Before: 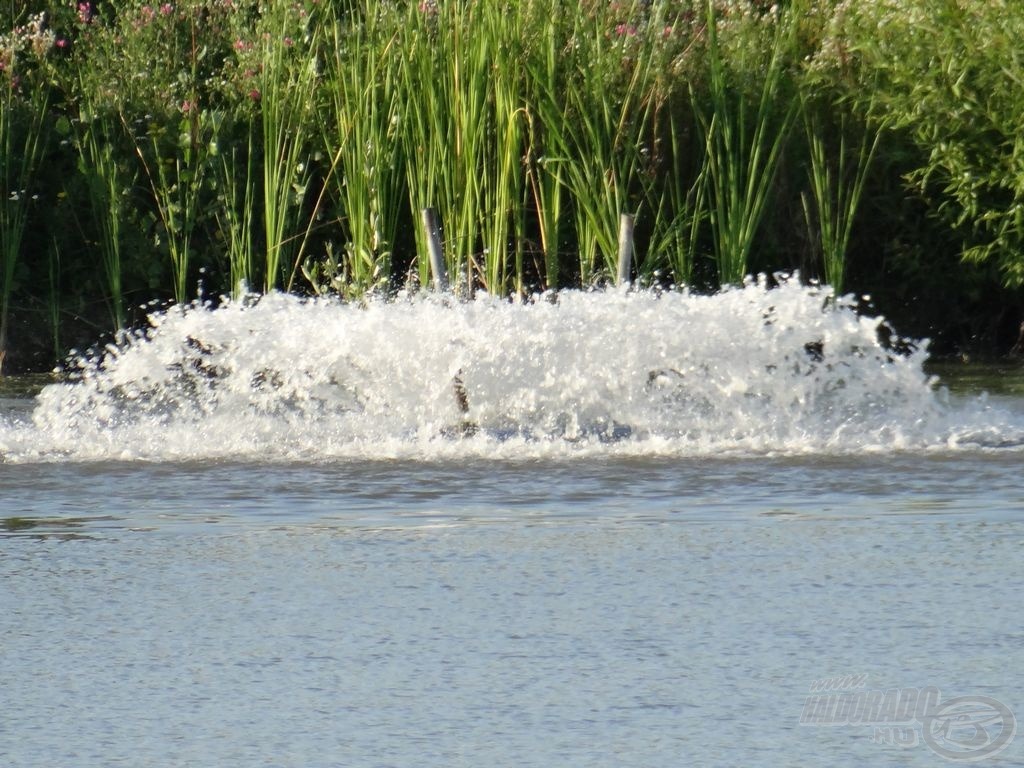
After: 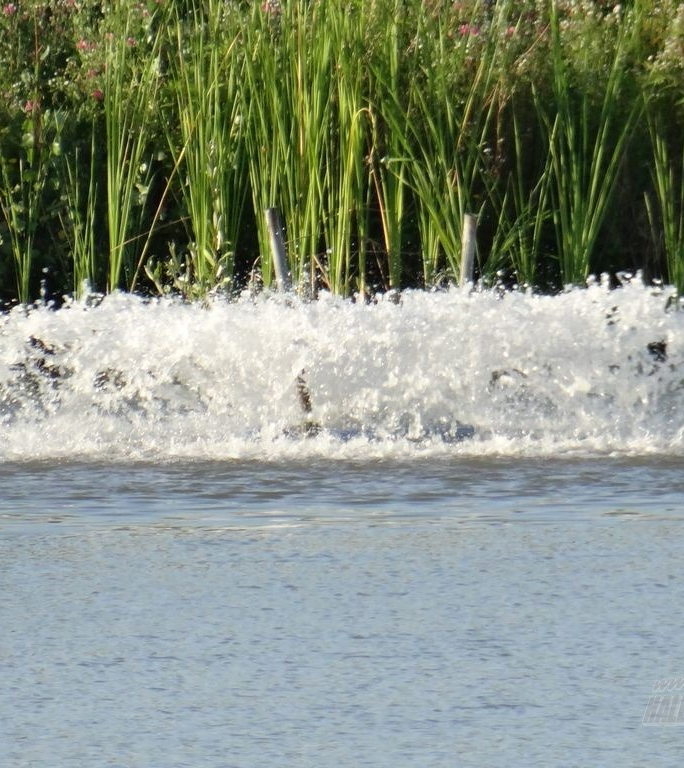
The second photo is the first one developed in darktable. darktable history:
crop: left 15.411%, right 17.773%
tone equalizer: on, module defaults
